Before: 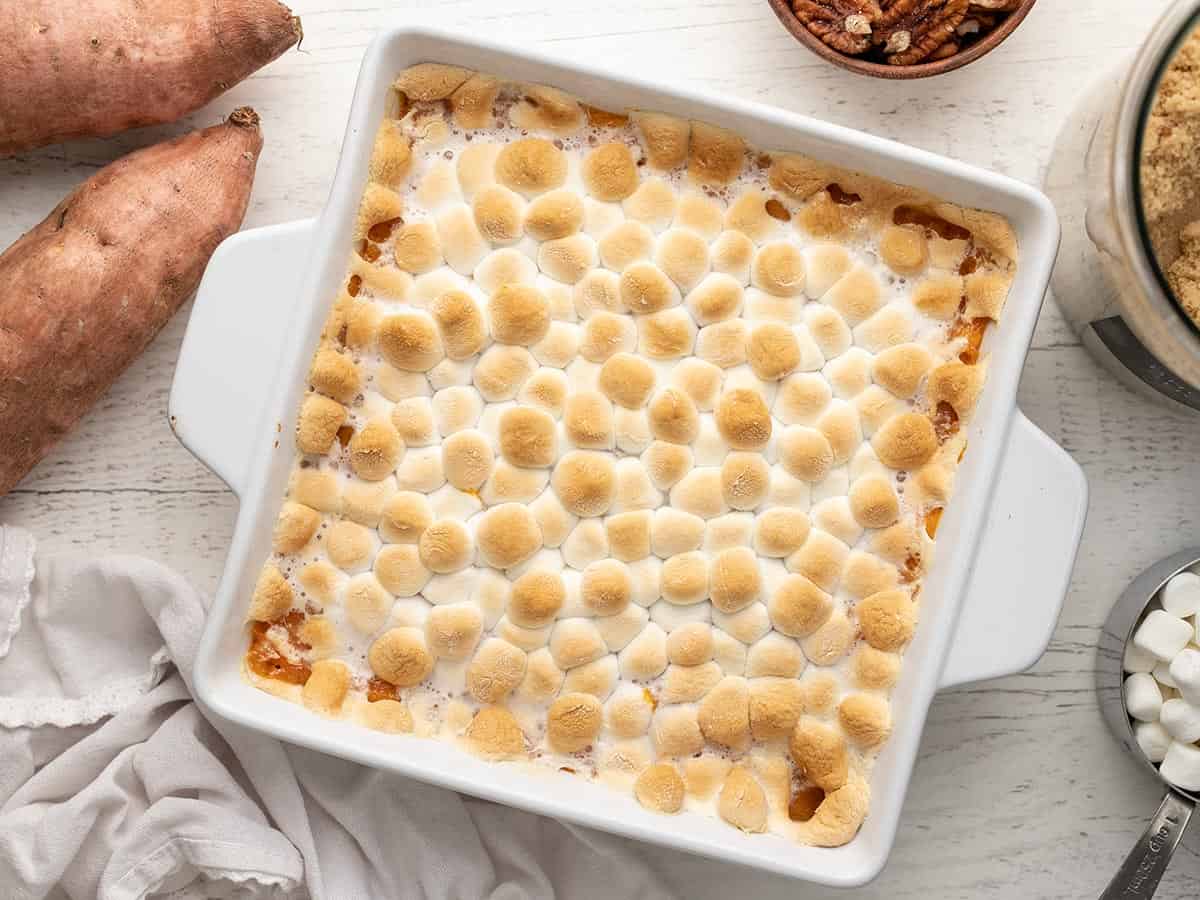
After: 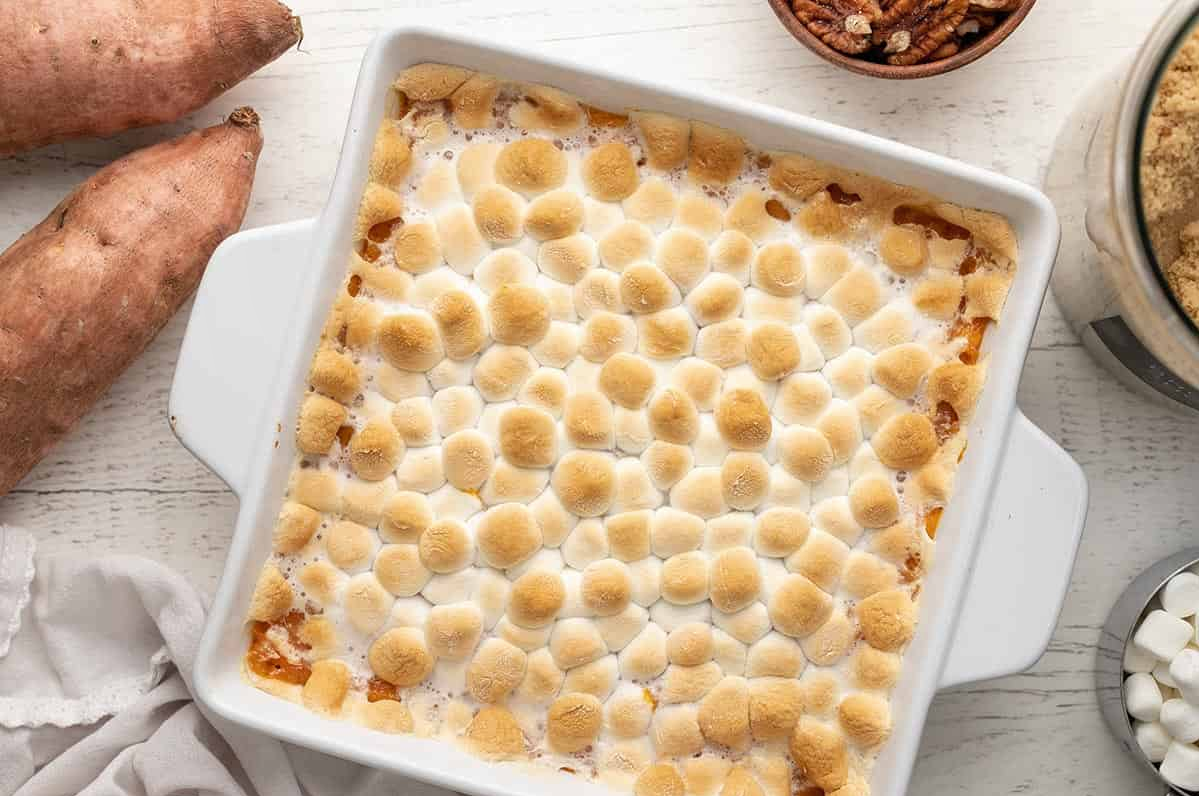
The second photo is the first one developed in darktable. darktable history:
shadows and highlights: shadows 25.84, highlights -23.7
crop and rotate: top 0%, bottom 11.509%
